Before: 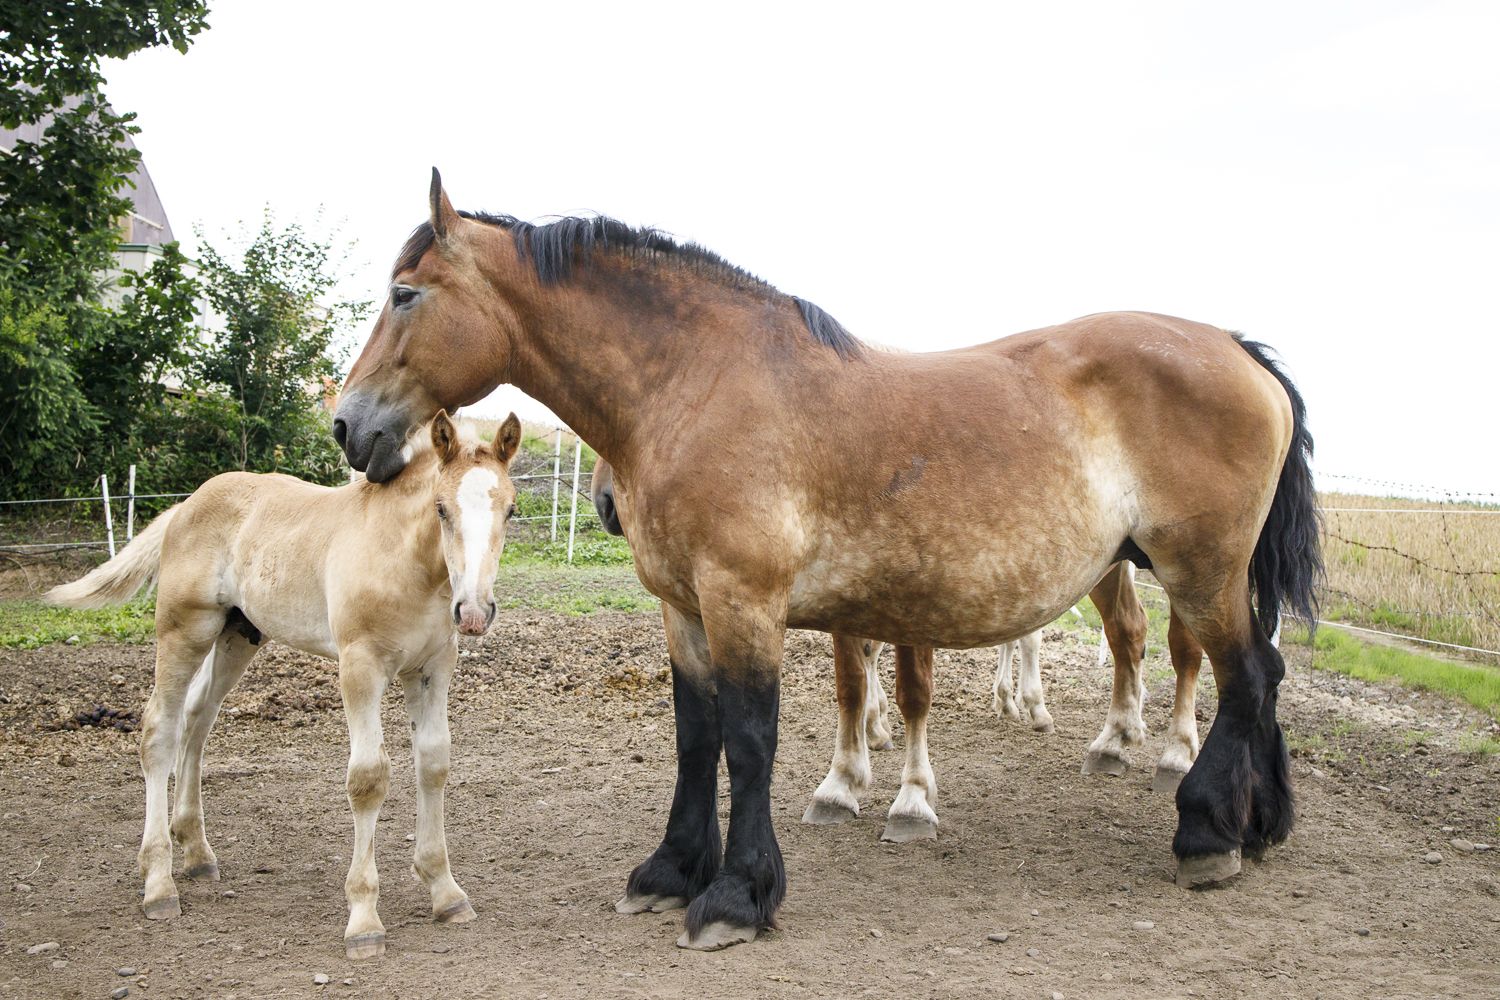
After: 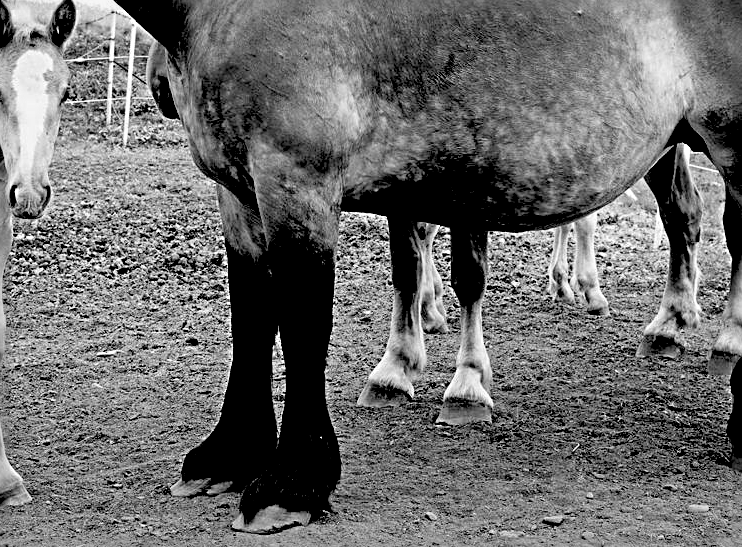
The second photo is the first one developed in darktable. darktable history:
exposure: black level correction 0.1, exposure -0.092 EV, compensate highlight preservation false
monochrome: on, module defaults
sharpen: radius 4
crop: left 29.672%, top 41.786%, right 20.851%, bottom 3.487%
